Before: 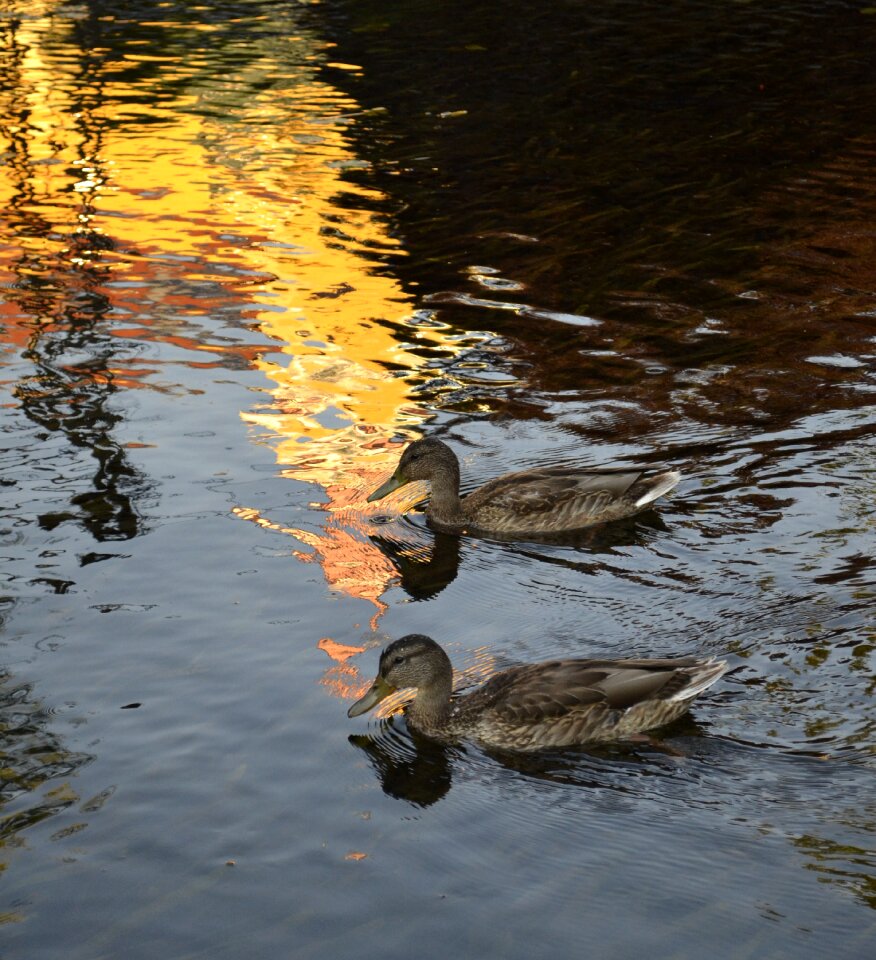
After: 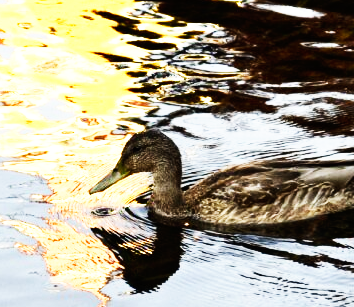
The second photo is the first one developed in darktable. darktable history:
crop: left 31.751%, top 32.172%, right 27.8%, bottom 35.83%
base curve: curves: ch0 [(0, 0) (0.007, 0.004) (0.027, 0.03) (0.046, 0.07) (0.207, 0.54) (0.442, 0.872) (0.673, 0.972) (1, 1)], preserve colors none
tone equalizer: -8 EV -0.75 EV, -7 EV -0.7 EV, -6 EV -0.6 EV, -5 EV -0.4 EV, -3 EV 0.4 EV, -2 EV 0.6 EV, -1 EV 0.7 EV, +0 EV 0.75 EV, edges refinement/feathering 500, mask exposure compensation -1.57 EV, preserve details no
